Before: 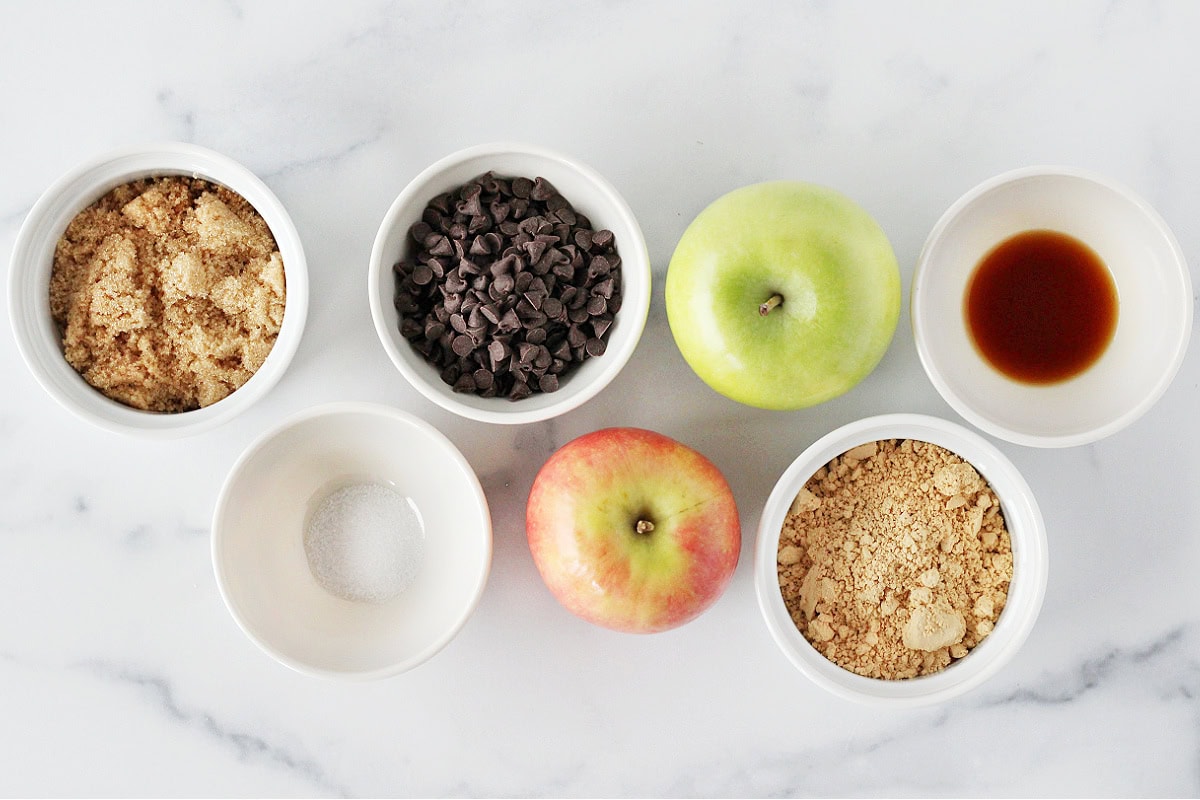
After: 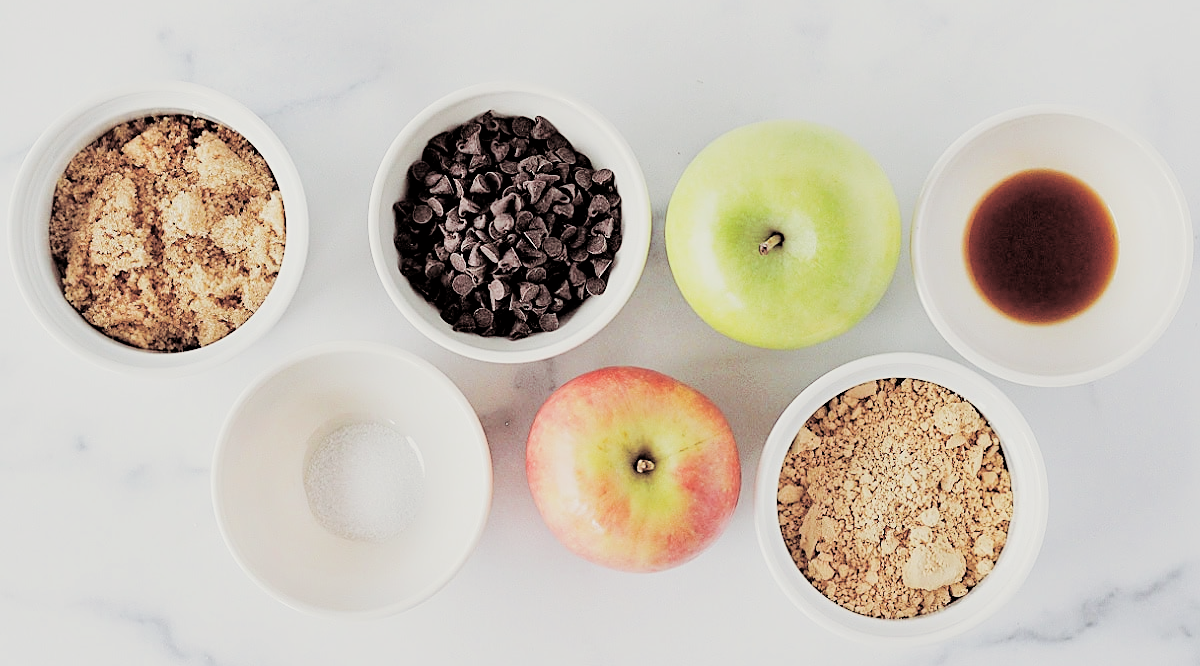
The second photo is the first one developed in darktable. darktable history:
exposure: exposure 0.6 EV, compensate highlight preservation false
split-toning: shadows › saturation 0.24, highlights › hue 54°, highlights › saturation 0.24
filmic rgb: black relative exposure -4.14 EV, white relative exposure 5.1 EV, hardness 2.11, contrast 1.165
contrast brightness saturation: saturation -0.05
crop: top 7.625%, bottom 8.027%
sharpen: on, module defaults
